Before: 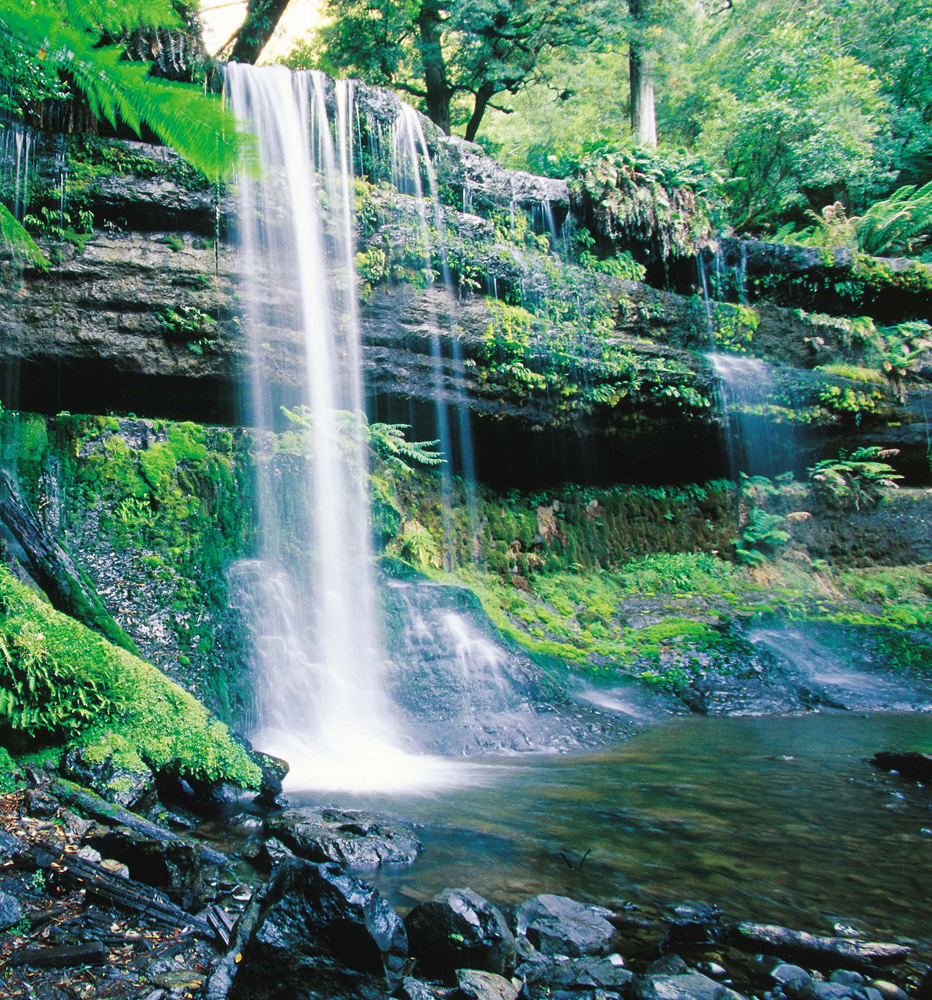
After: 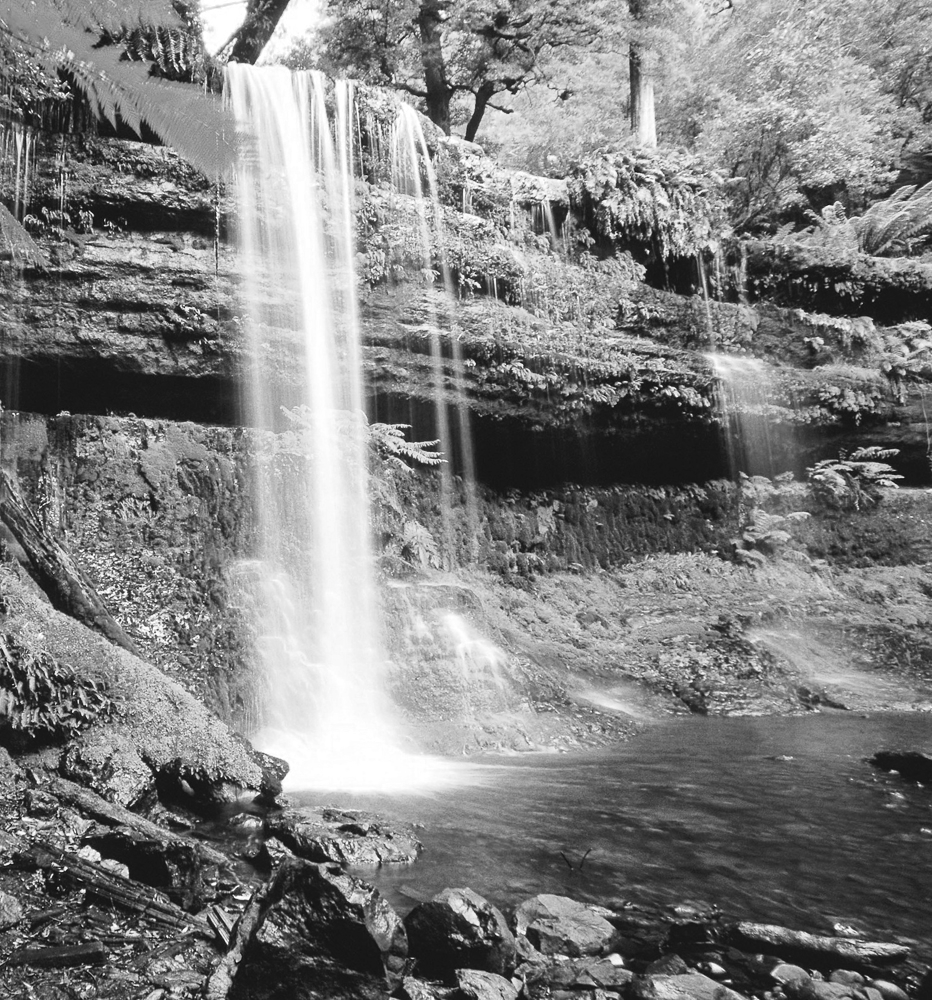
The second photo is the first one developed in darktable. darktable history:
tone curve: curves: ch0 [(0, 0) (0.003, 0.045) (0.011, 0.051) (0.025, 0.057) (0.044, 0.074) (0.069, 0.096) (0.1, 0.125) (0.136, 0.16) (0.177, 0.201) (0.224, 0.242) (0.277, 0.299) (0.335, 0.362) (0.399, 0.432) (0.468, 0.512) (0.543, 0.601) (0.623, 0.691) (0.709, 0.786) (0.801, 0.876) (0.898, 0.927) (1, 1)], preserve colors none
color look up table: target L [83.12, 79.16, 85.98, 100.62, 82.05, 75.88, 72.94, 64.74, 56.57, 57.87, 29.29, 25.02, 201.6, 75.15, 58.64, 62.97, 75.88, 67.74, 54.76, 46.43, 33.46, 46.03, 50.17, 29.29, 11.59, 17.53, 9.263, 0.506, 78.43, 80.97, 56.32, 62.97, 51.22, 74.05, 60.56, 27.54, 57.09, 23.52, 34.88, 12.25, 103.44, 100.31, 84.56, 82.41, 79.88, 66.62, 71.84, 53.98, 43.19], target a [-0.002, 0, -0.003, 0.001, 0, 0, 0, 0.001, 0.001, 0 ×5, 0.001, 0.001, 0 ×4, 0.001, 0, 0.001, 0 ×6, -0.002, 0, 0.001, 0 ×4, 0.001, 0, 0, 0, 0.001, 0.001, -0.003, -0.001, 0 ×5], target b [0.023, 0.002, 0.024, -0.004, 0.002, 0.002, 0.002, -0.004, -0.004, 0.001, 0.001, -0.003, -0.001, 0.002, -0.004, -0.005, 0.002, 0.002, 0.001, 0.001, -0.003, 0.001, -0.004, 0.001, -0.002, 0.001, 0.001, 0, 0.002, 0.023, 0.001, -0.005, 0.001, 0.002, 0.002, 0, -0.004, -0.002, 0.001, -0.002, -0.004, -0.004, 0.024, 0.002 ×4, -0.003, 0.001], num patches 49
